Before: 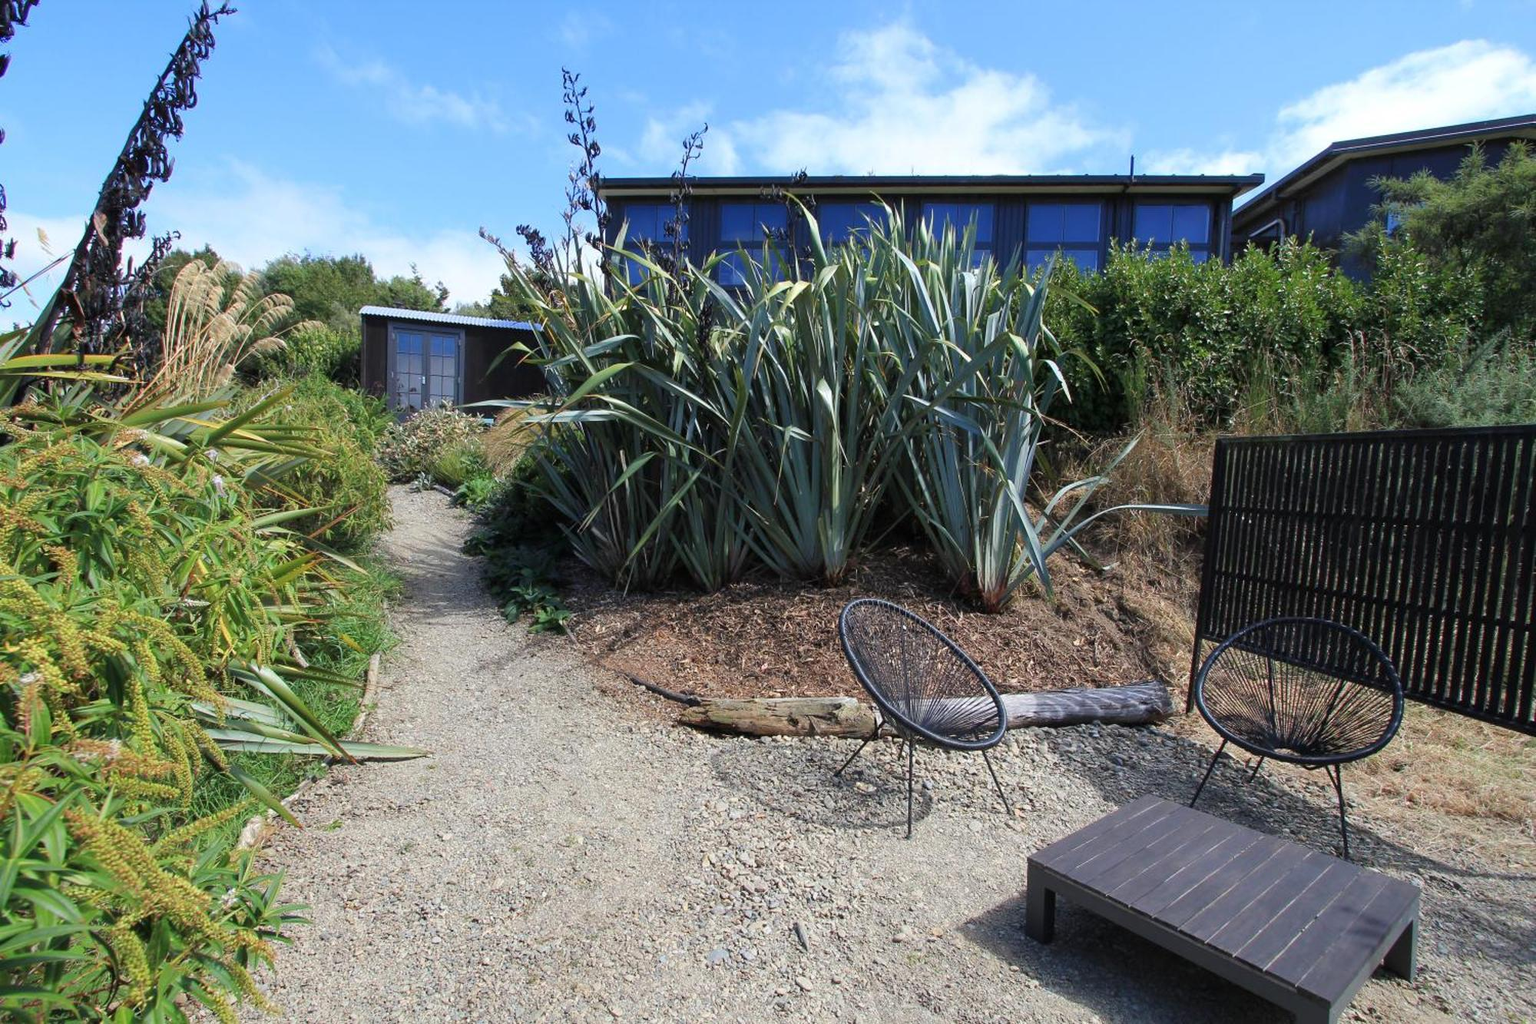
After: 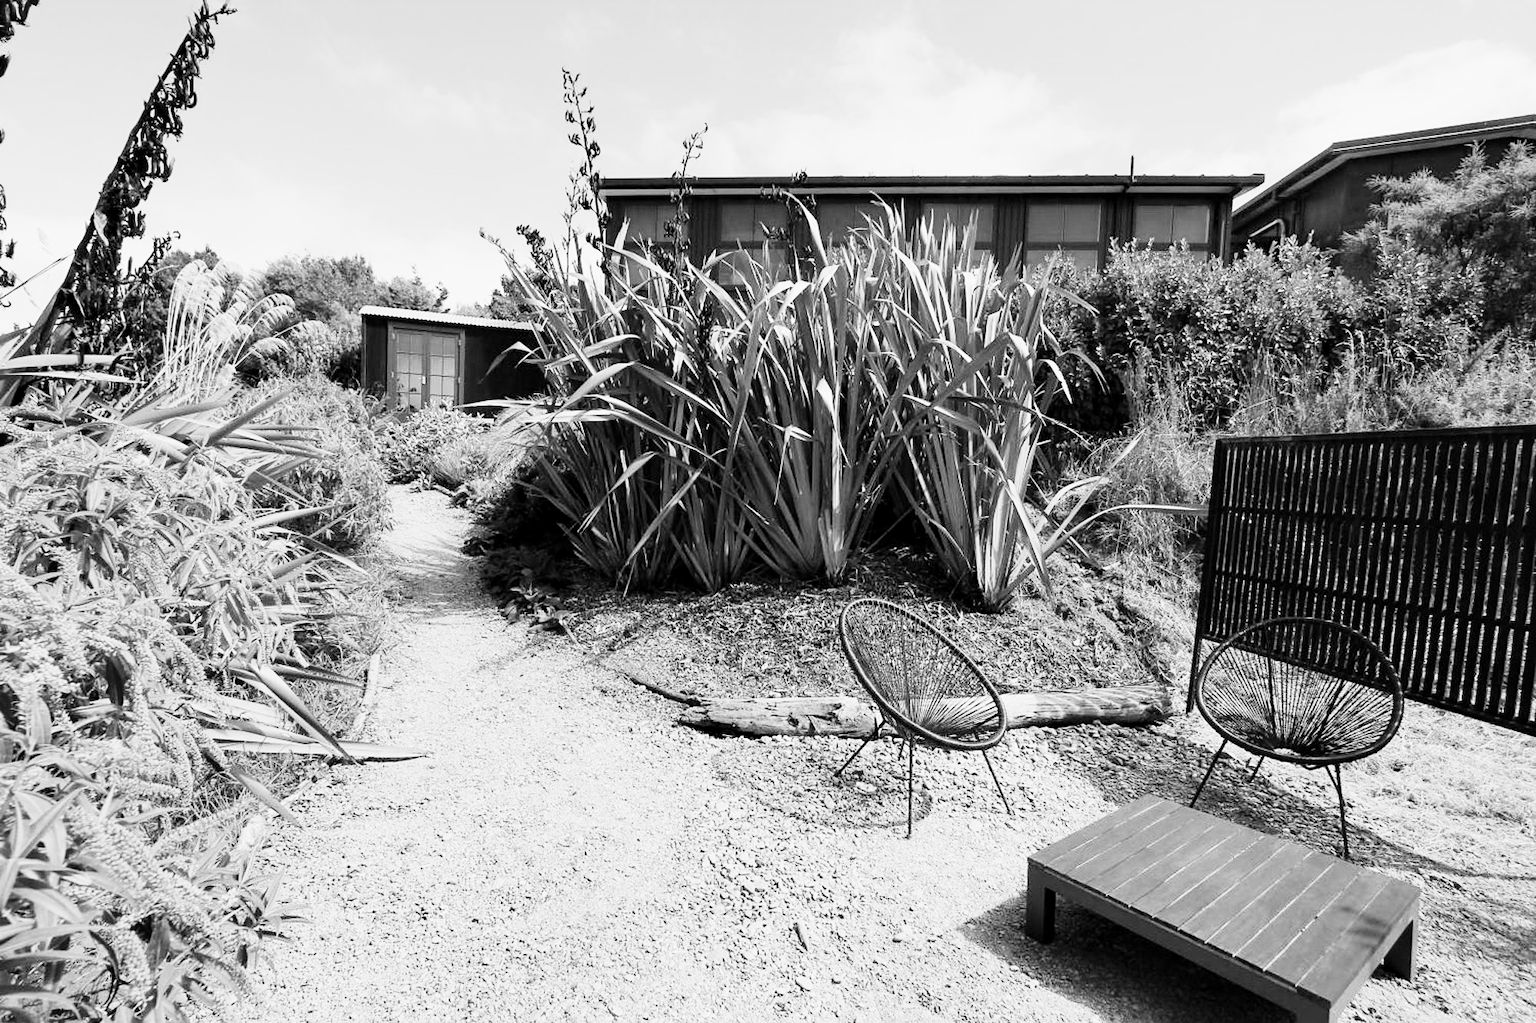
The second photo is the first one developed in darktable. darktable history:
contrast equalizer: octaves 7, y [[0.6 ×6], [0.55 ×6], [0 ×6], [0 ×6], [0 ×6]], mix 0.3
denoise (profiled): strength 1.2, preserve shadows 0, a [-1, 0, 0], y [[0.5 ×7] ×4, [0 ×7], [0.5 ×7]], compensate highlight preservation false
monochrome: on, module defaults
sharpen: amount 0.2
rgb curve: curves: ch0 [(0, 0) (0.21, 0.15) (0.24, 0.21) (0.5, 0.75) (0.75, 0.96) (0.89, 0.99) (1, 1)]; ch1 [(0, 0.02) (0.21, 0.13) (0.25, 0.2) (0.5, 0.67) (0.75, 0.9) (0.89, 0.97) (1, 1)]; ch2 [(0, 0.02) (0.21, 0.13) (0.25, 0.2) (0.5, 0.67) (0.75, 0.9) (0.89, 0.97) (1, 1)], compensate middle gray true
color balance rgb: contrast -30%
